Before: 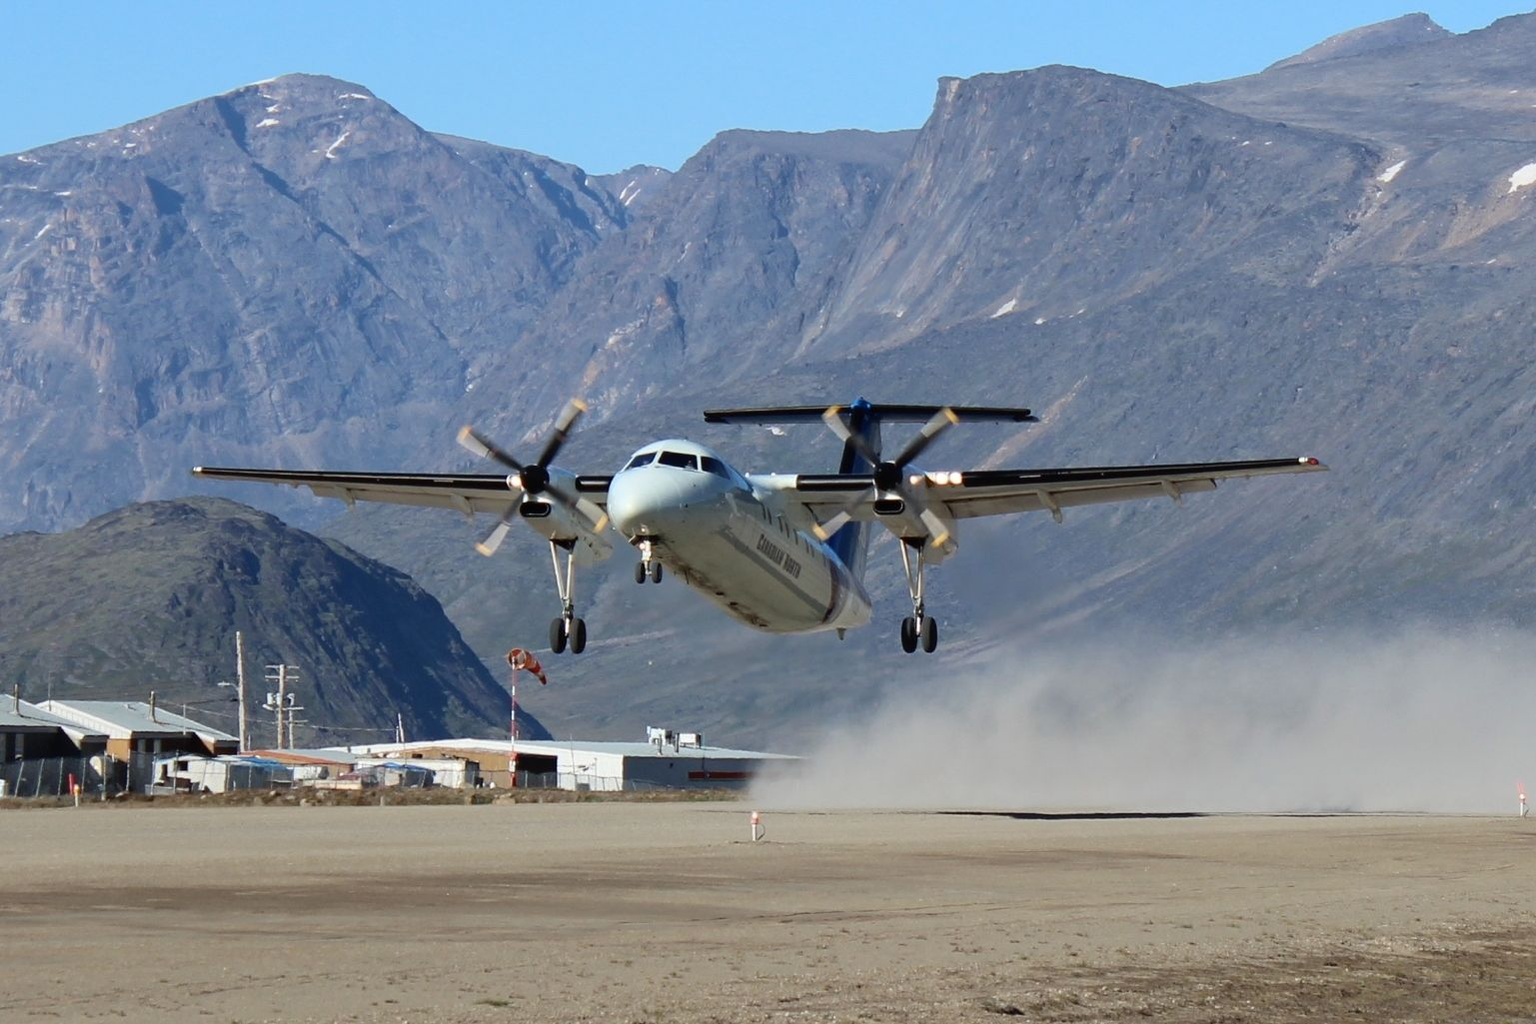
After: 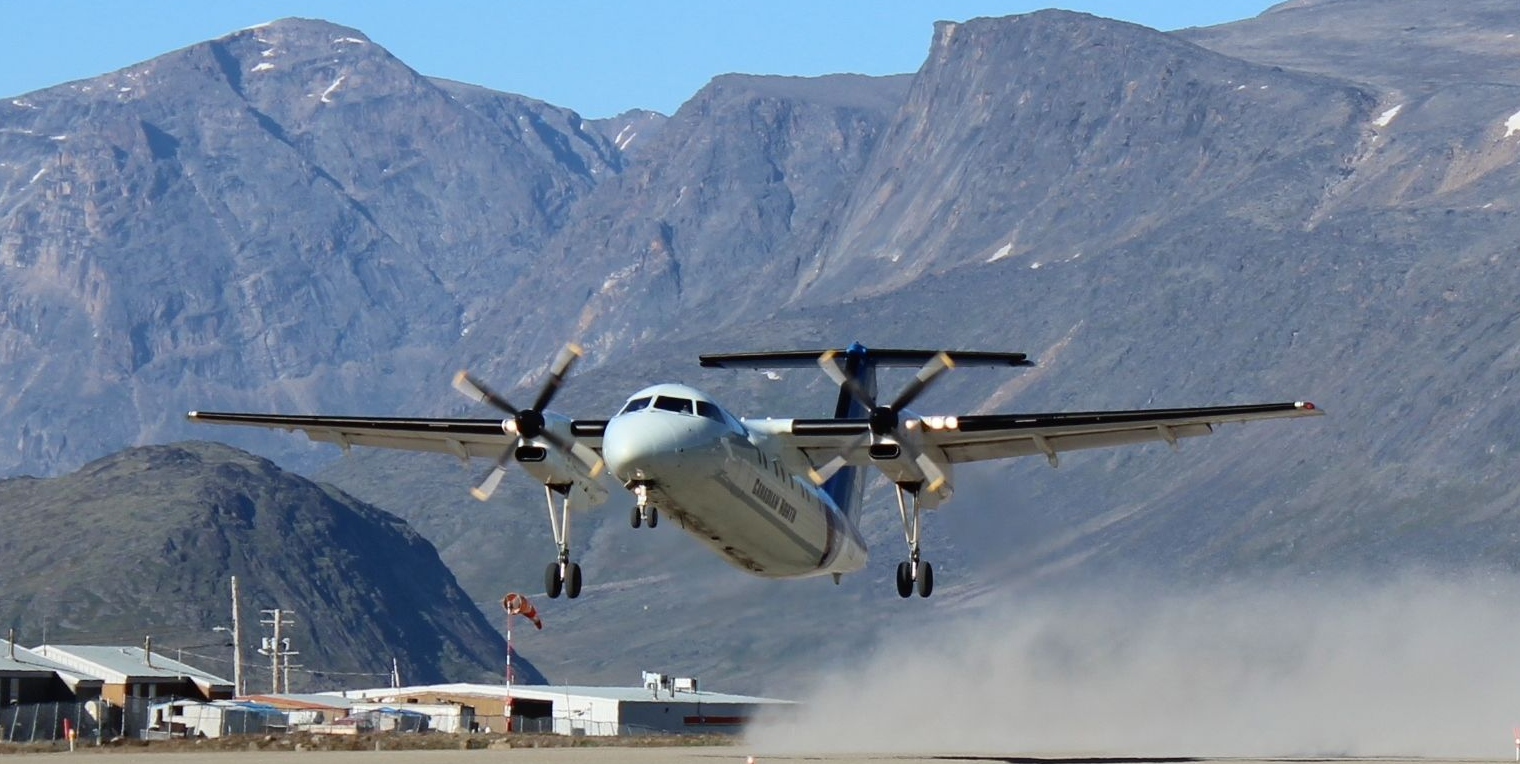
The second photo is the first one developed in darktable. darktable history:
crop: left 0.342%, top 5.523%, bottom 19.893%
